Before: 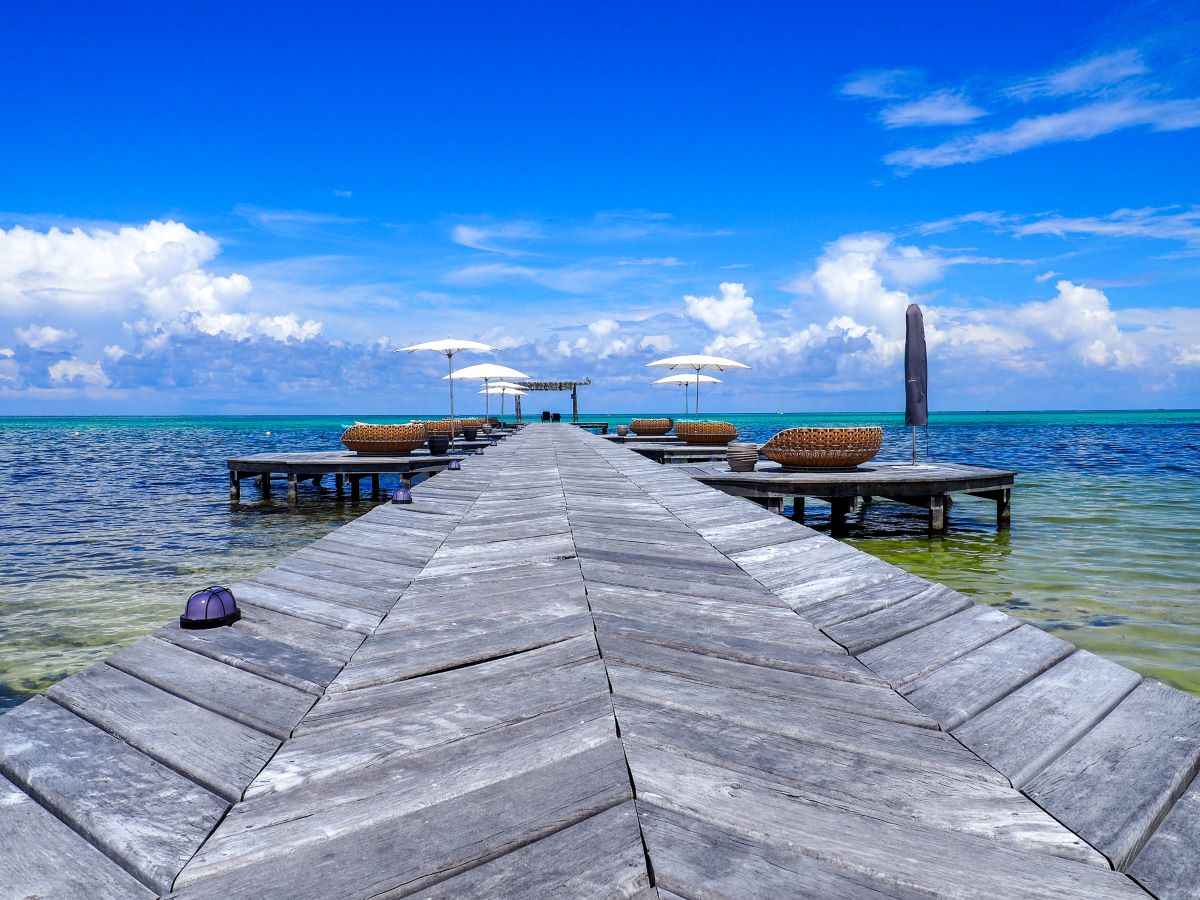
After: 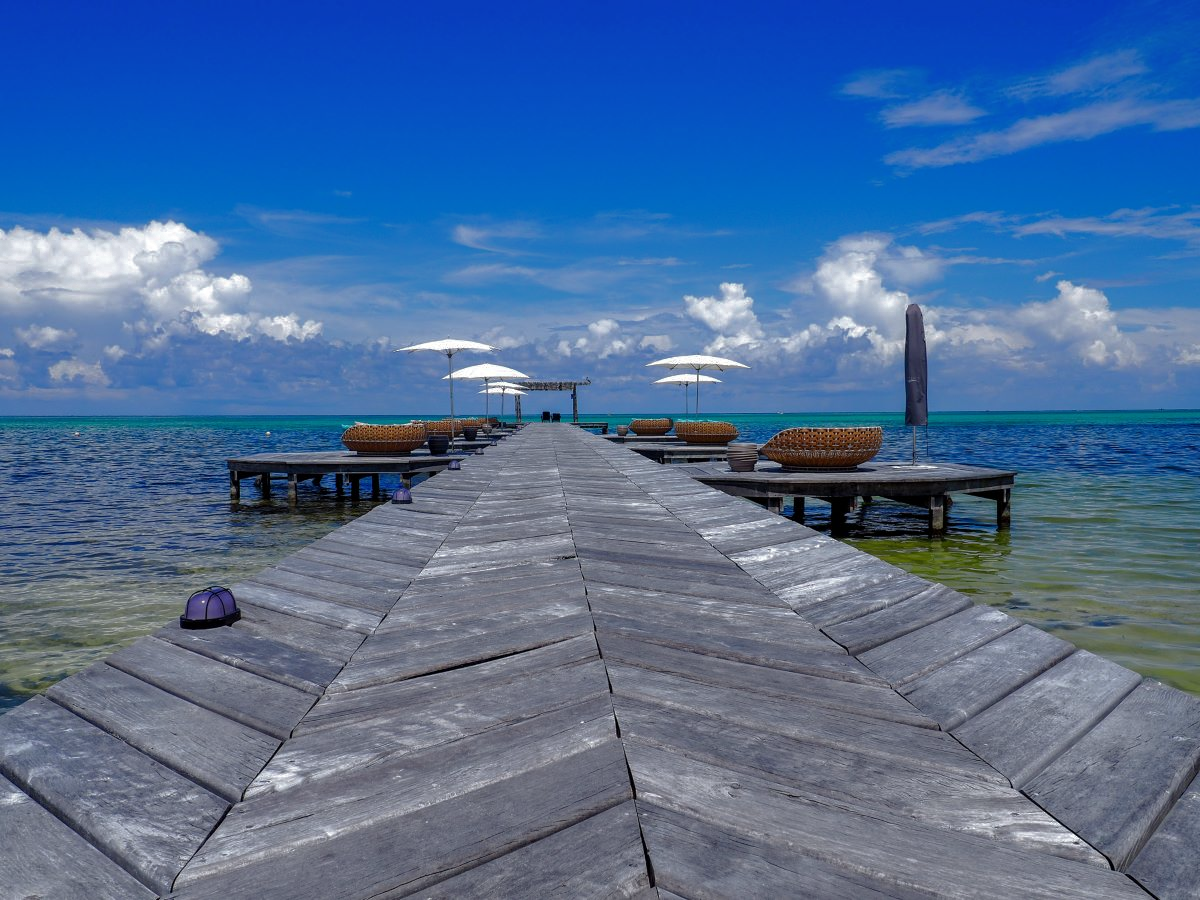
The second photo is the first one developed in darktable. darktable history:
shadows and highlights: radius 108.52, shadows 23.73, highlights -59.32, low approximation 0.01, soften with gaussian
base curve: curves: ch0 [(0, 0) (0.841, 0.609) (1, 1)]
